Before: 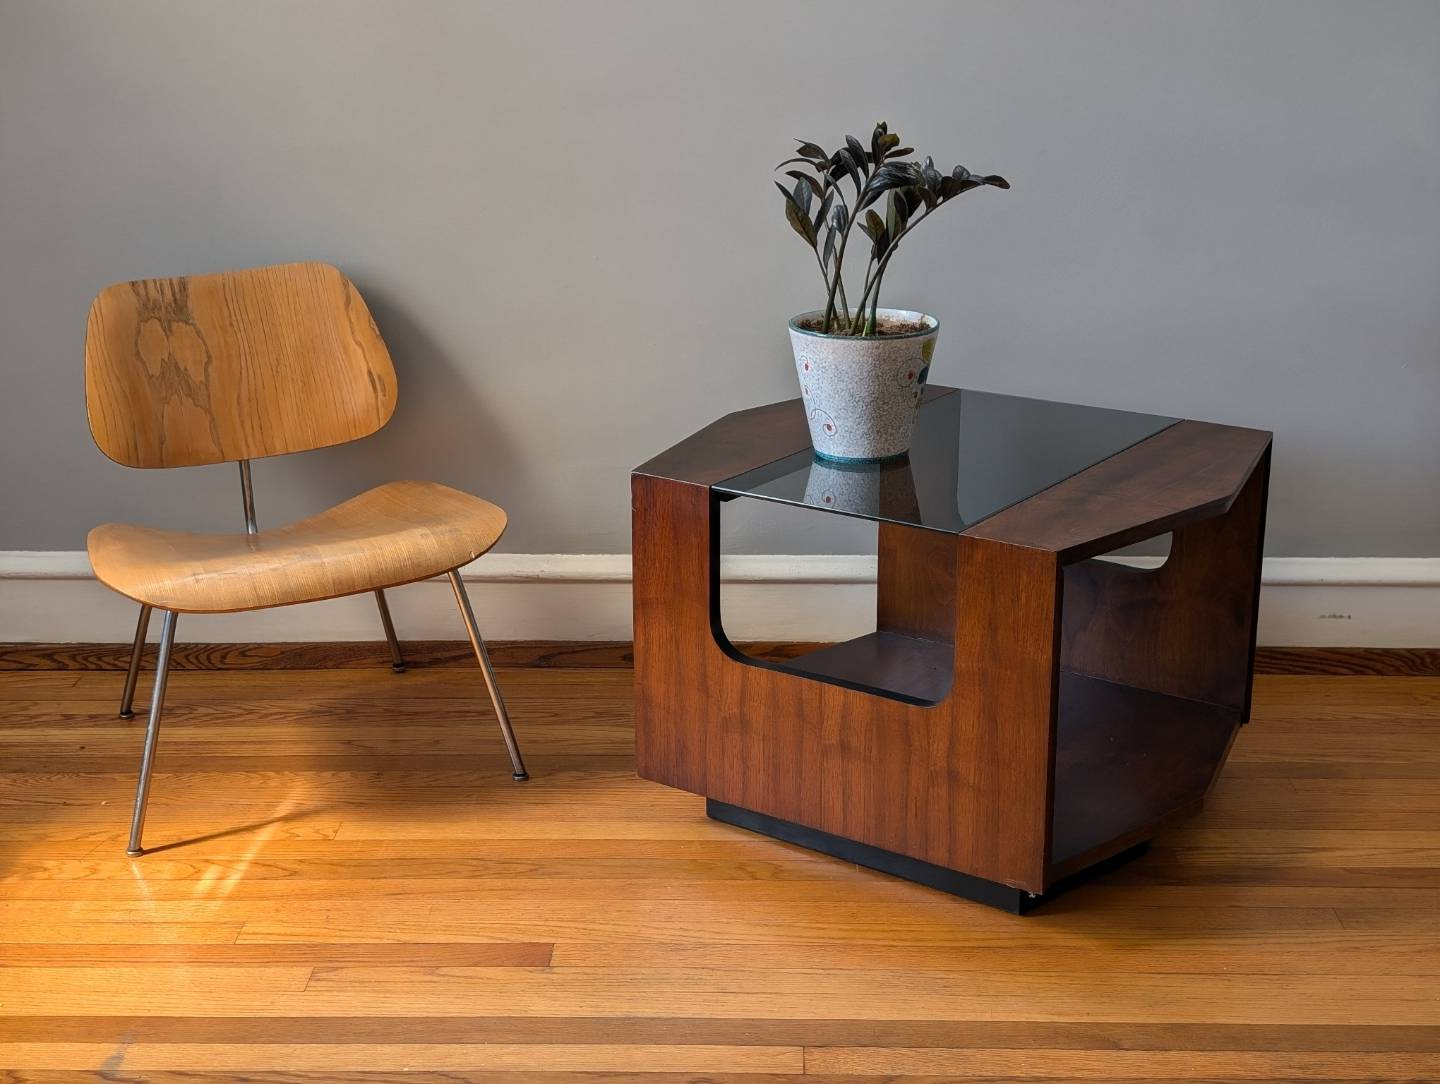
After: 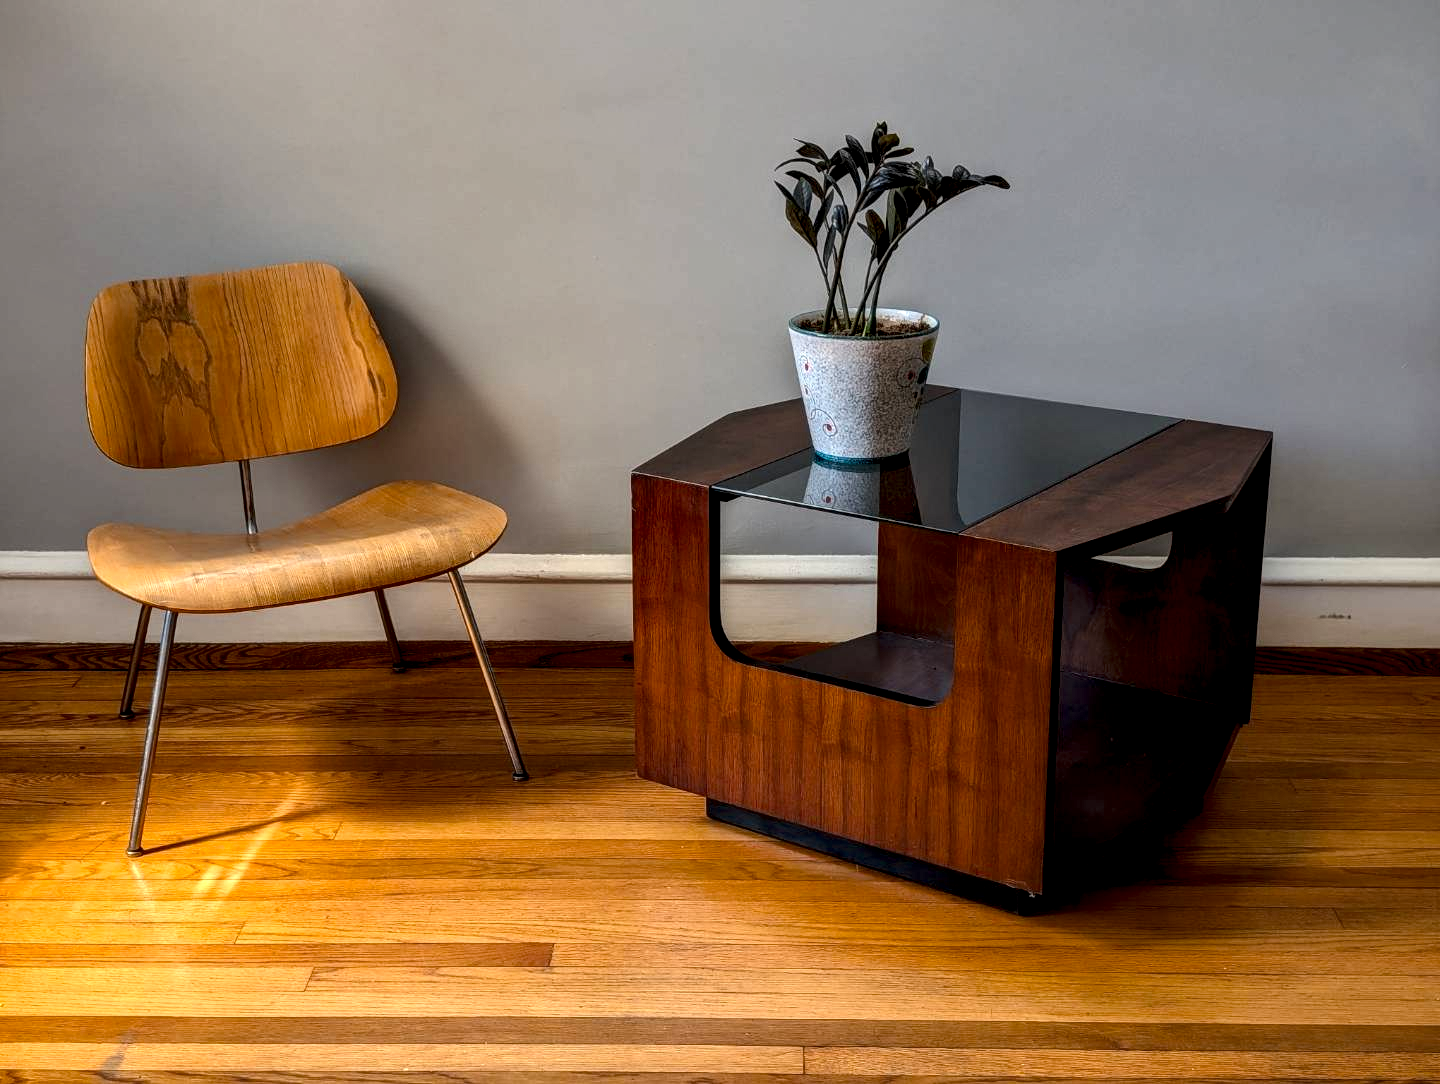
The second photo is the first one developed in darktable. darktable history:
color balance rgb: linear chroma grading › shadows -8%, linear chroma grading › global chroma 10%, perceptual saturation grading › global saturation 2%, perceptual saturation grading › highlights -2%, perceptual saturation grading › mid-tones 4%, perceptual saturation grading › shadows 8%, perceptual brilliance grading › global brilliance 2%, perceptual brilliance grading › highlights -4%, global vibrance 16%, saturation formula JzAzBz (2021)
local contrast: highlights 20%, shadows 70%, detail 170%
